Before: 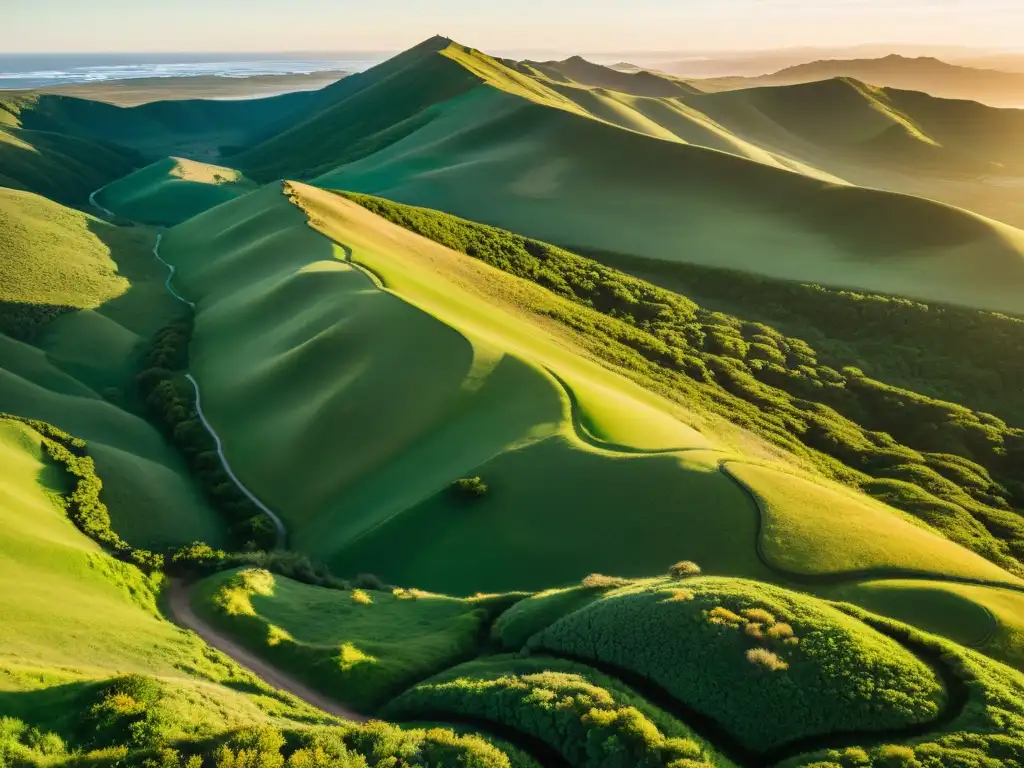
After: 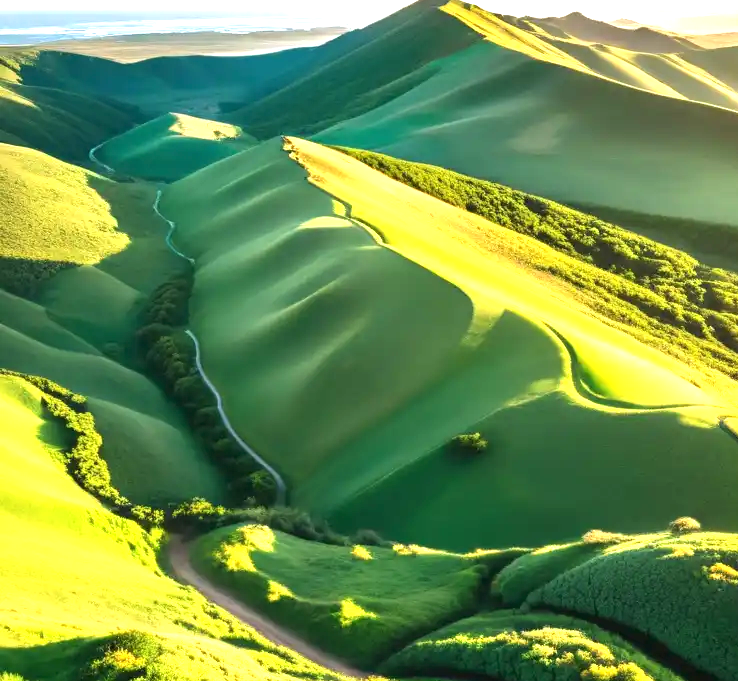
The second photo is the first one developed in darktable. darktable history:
exposure: black level correction 0, exposure 1.199 EV, compensate highlight preservation false
crop: top 5.751%, right 27.841%, bottom 5.525%
